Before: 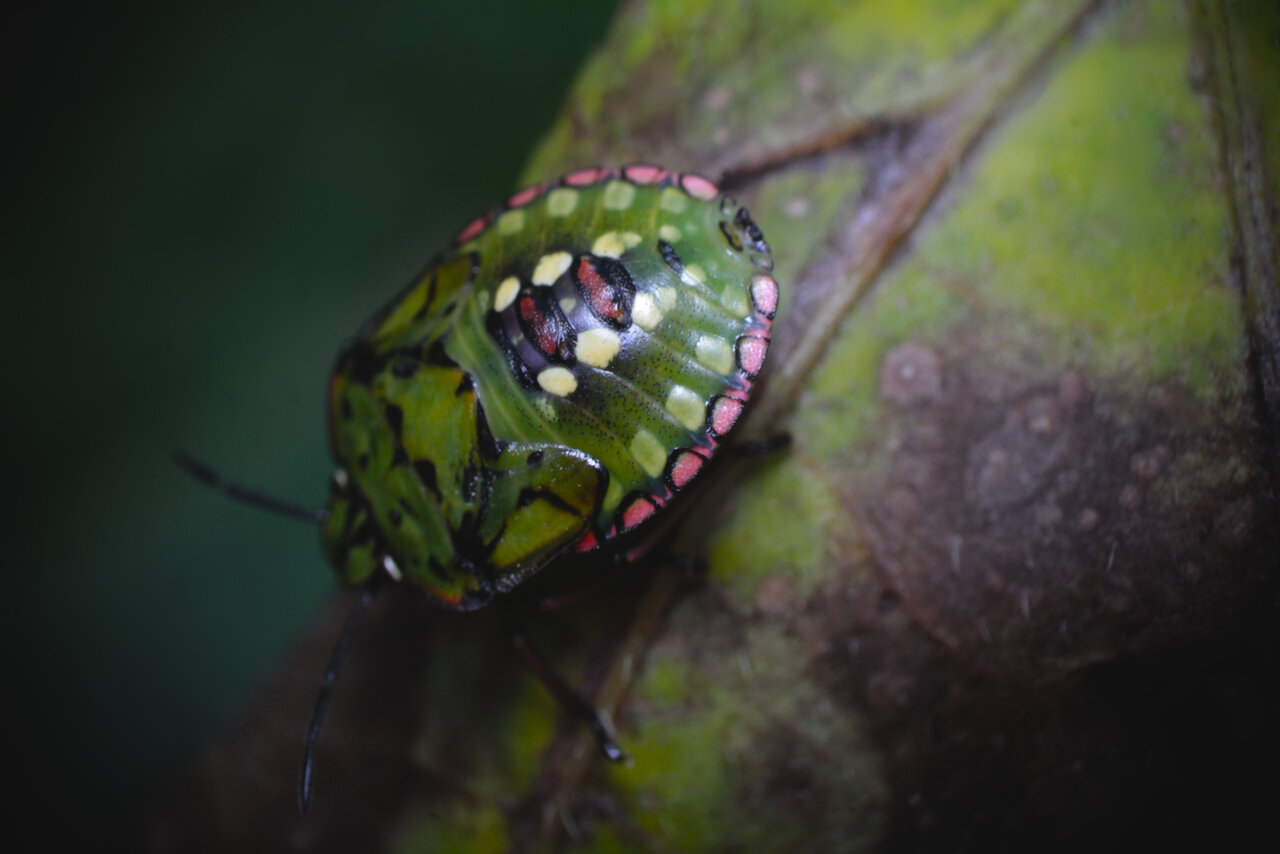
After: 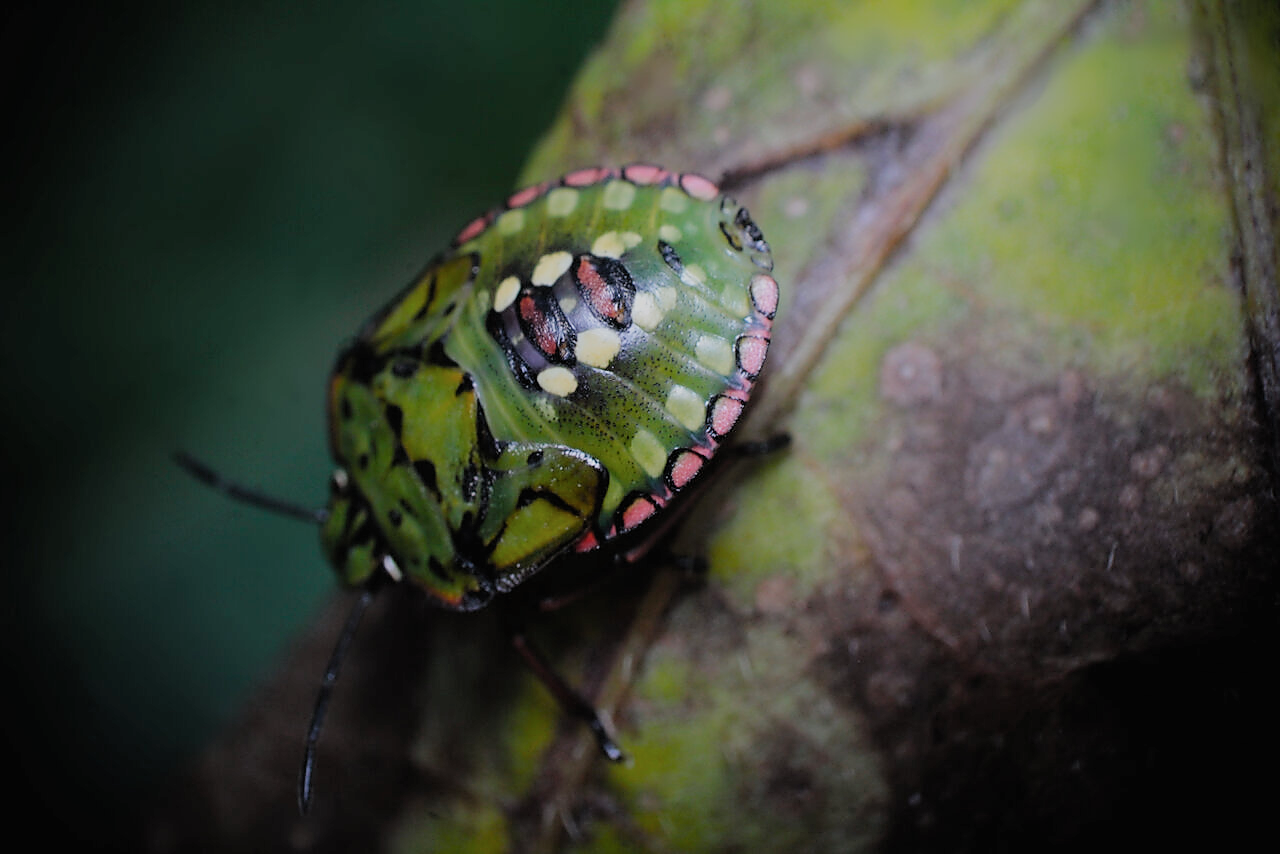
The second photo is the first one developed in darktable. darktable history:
filmic rgb: black relative exposure -6.74 EV, white relative exposure 4.56 EV, hardness 3.24, iterations of high-quality reconstruction 10
sharpen: radius 1.347, amount 1.247, threshold 0.757
